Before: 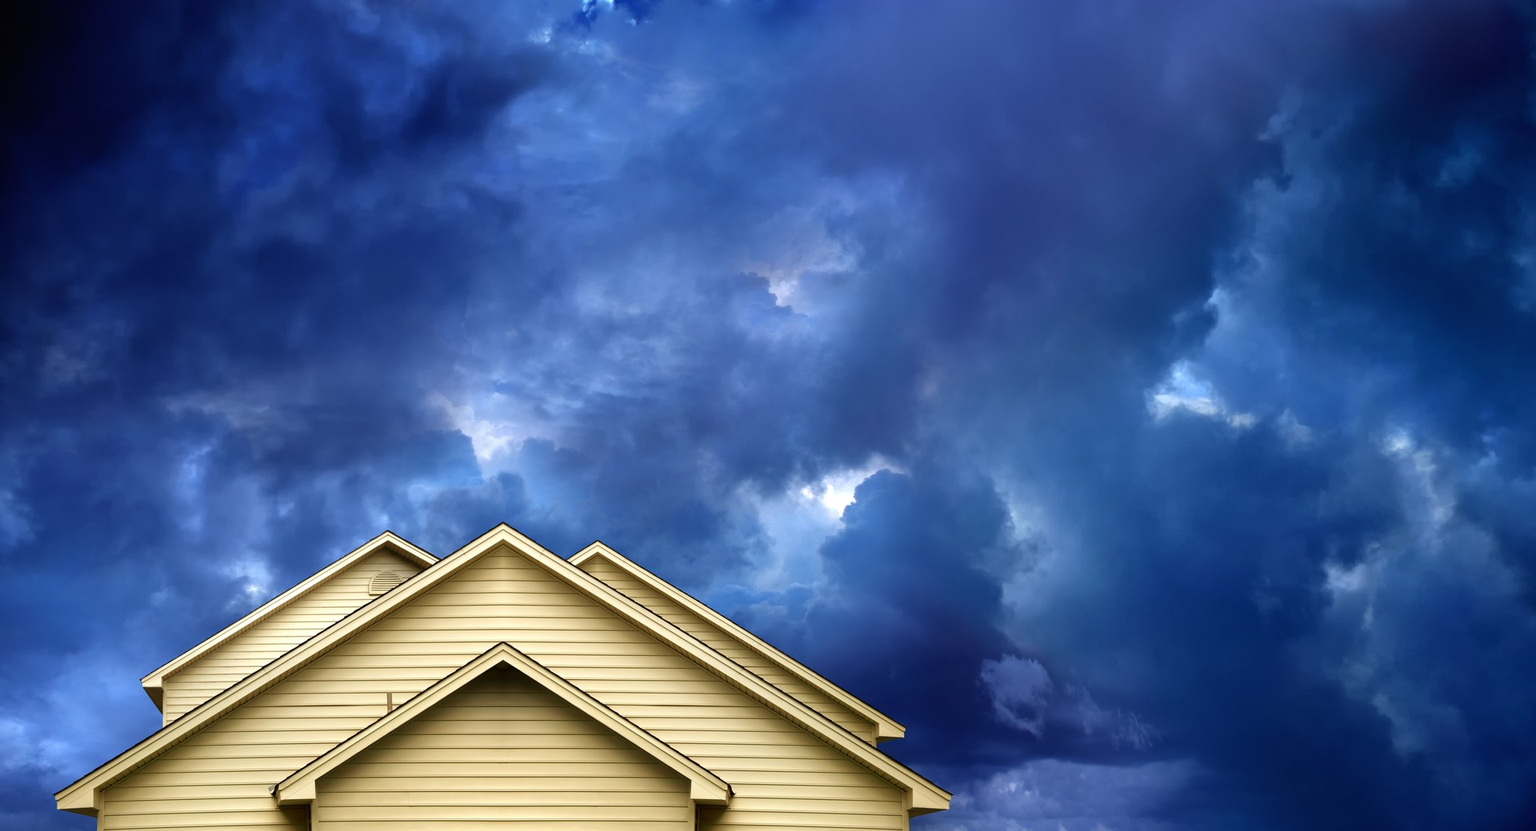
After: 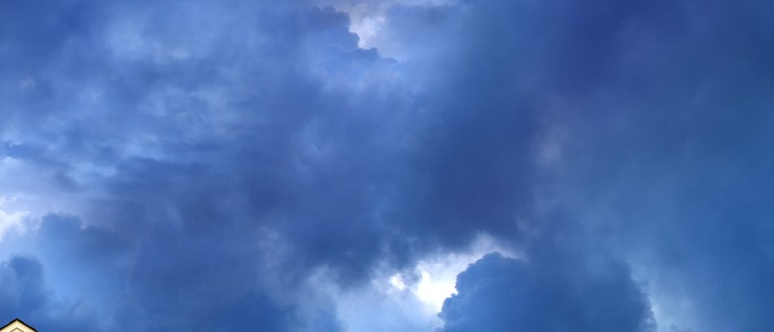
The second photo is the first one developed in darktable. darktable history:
crop: left 31.892%, top 32.194%, right 27.771%, bottom 35.827%
